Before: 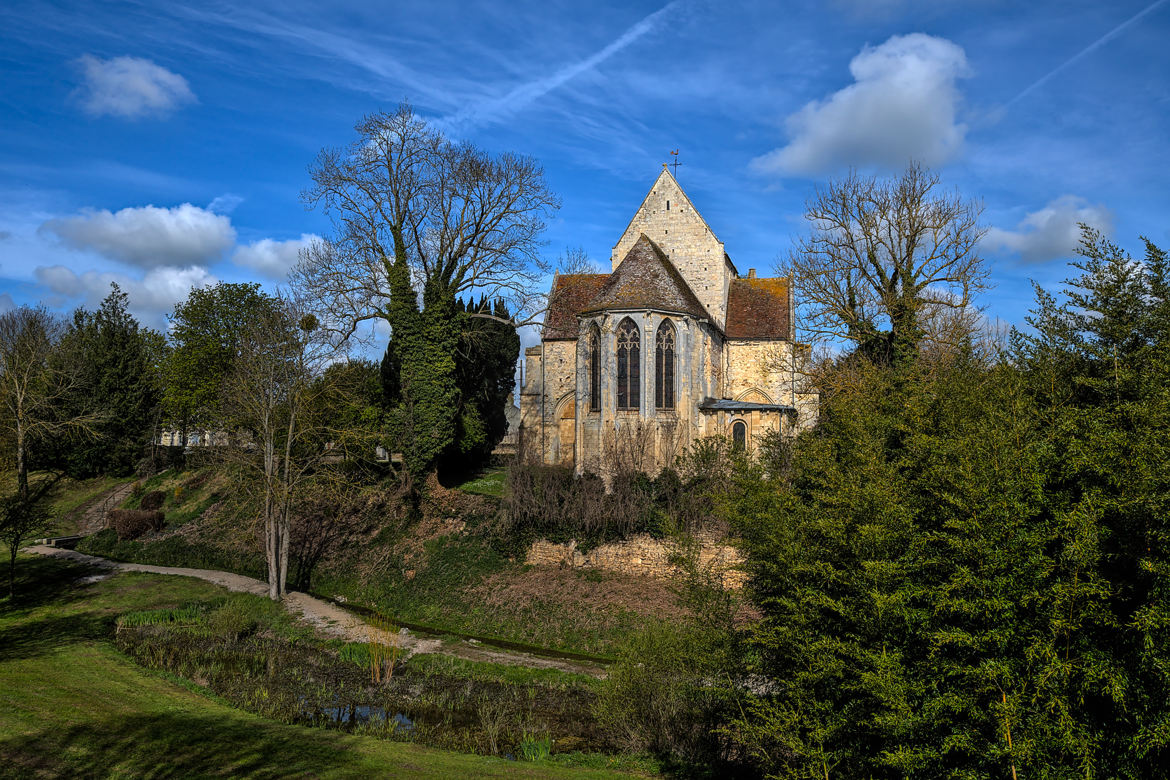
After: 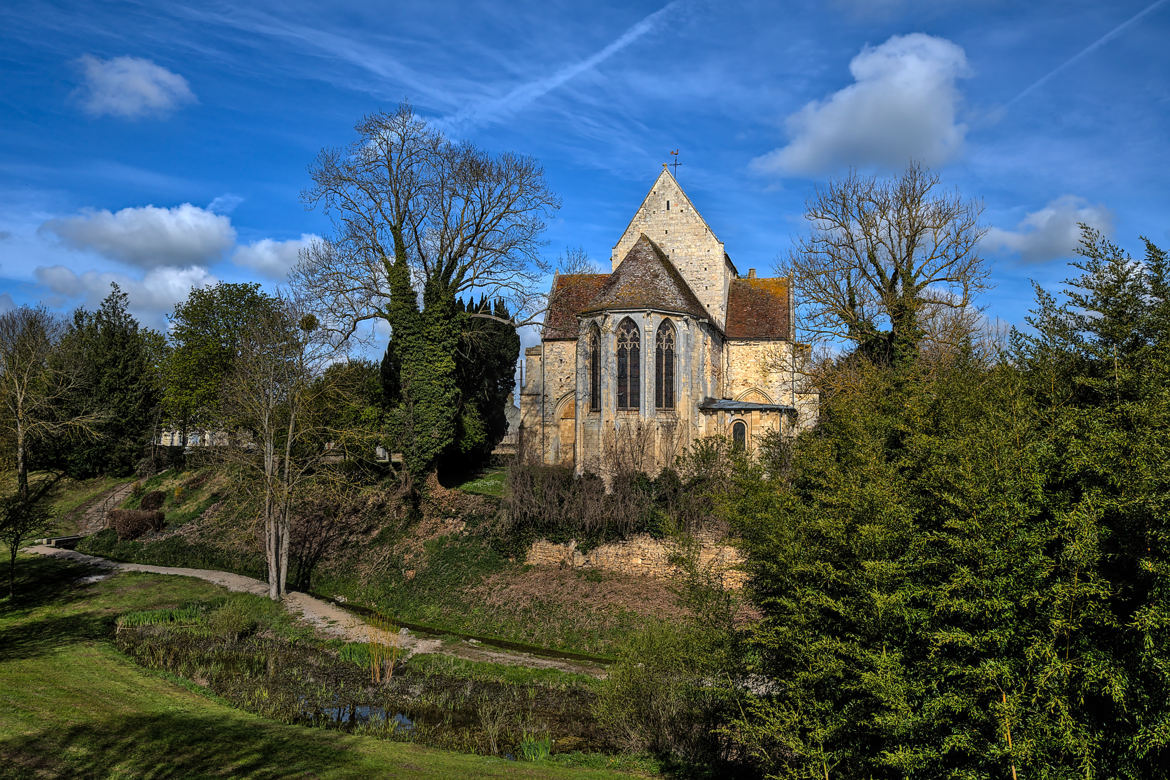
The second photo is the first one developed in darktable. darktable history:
shadows and highlights: shadows 35.37, highlights -34.79, highlights color adjustment 0.439%, soften with gaussian
